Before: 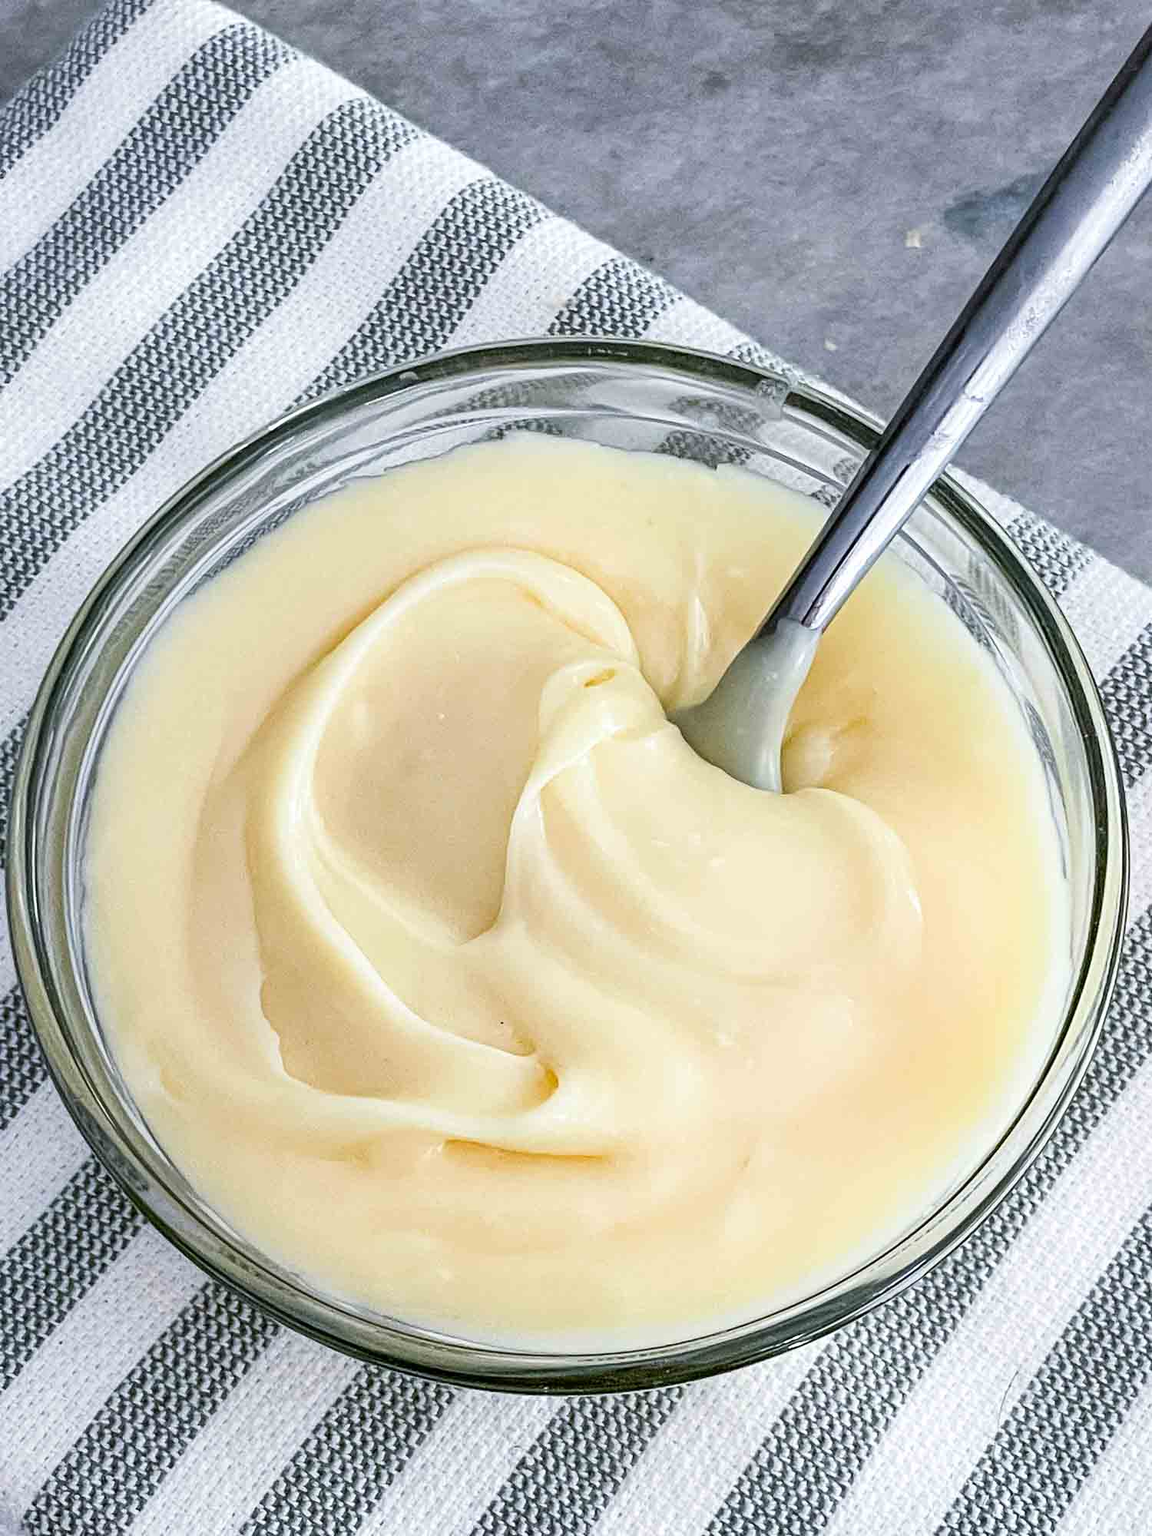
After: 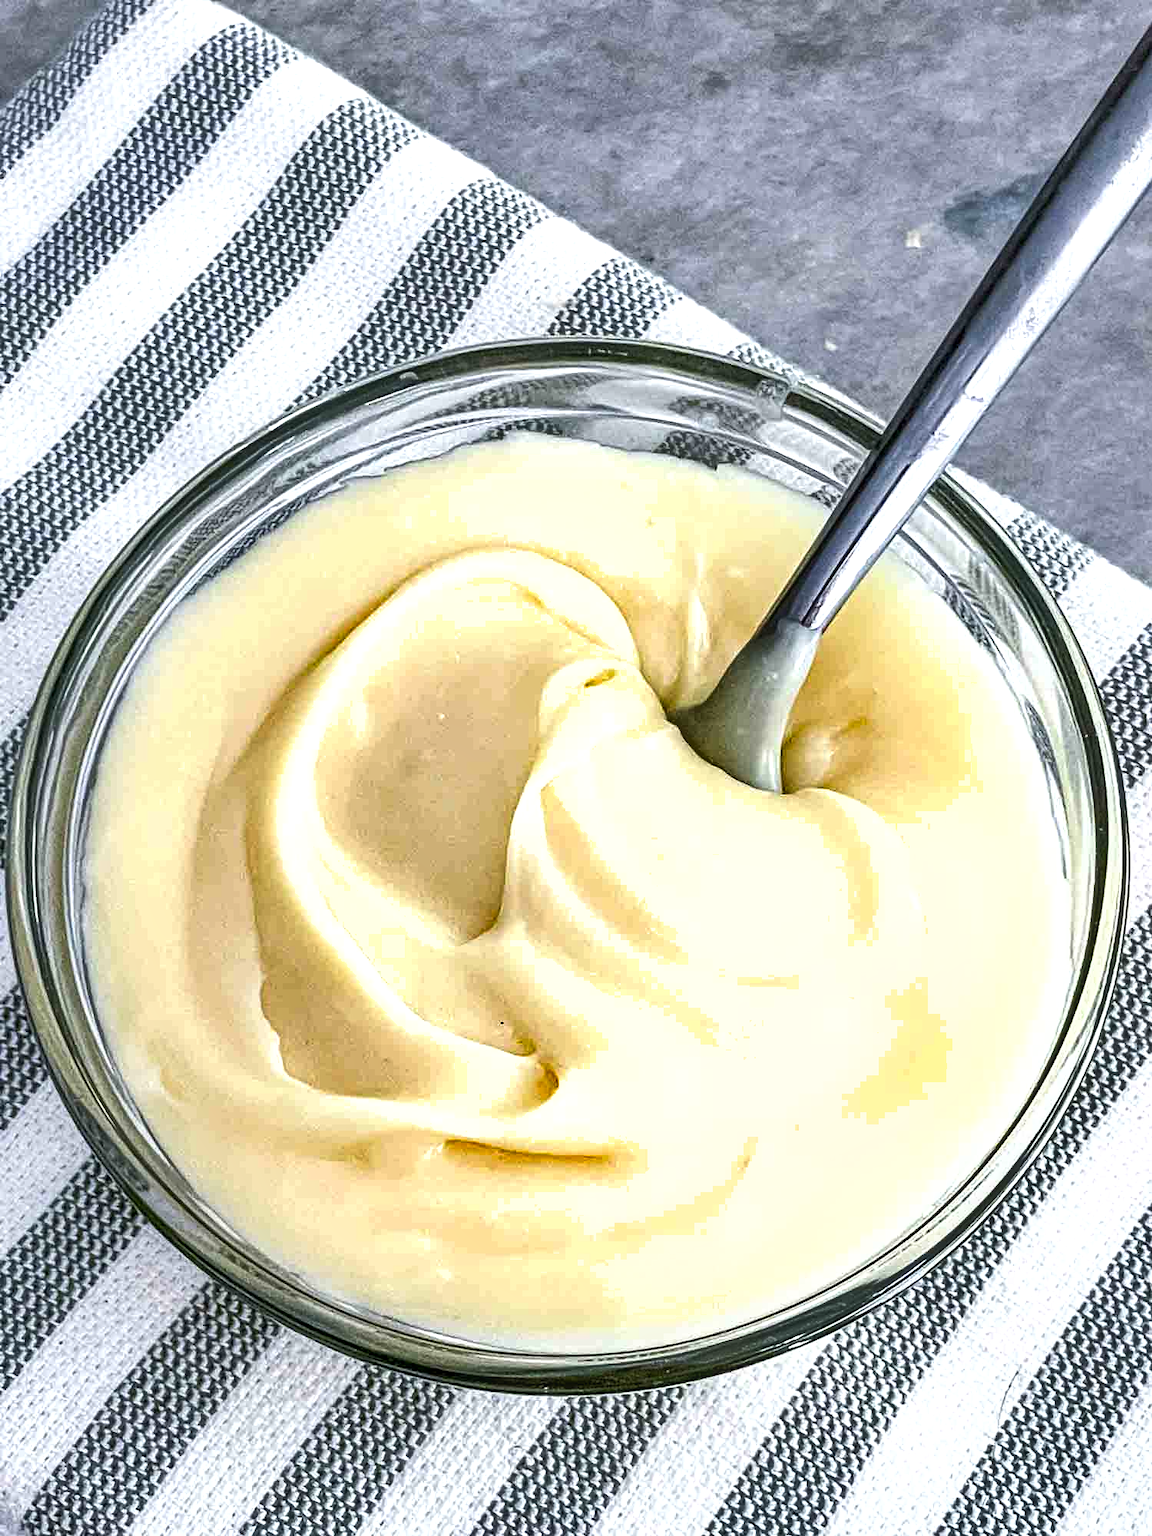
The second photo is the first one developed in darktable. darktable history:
shadows and highlights: soften with gaussian
local contrast: on, module defaults
exposure: black level correction 0, exposure 0.4 EV, compensate exposure bias true, compensate highlight preservation false
